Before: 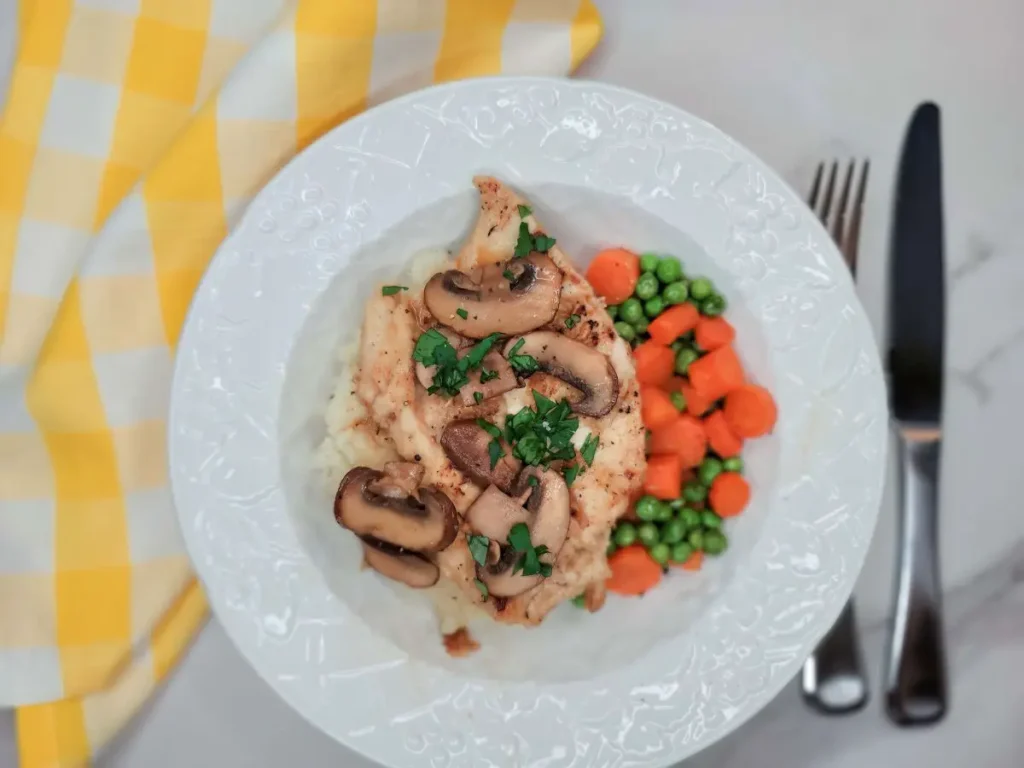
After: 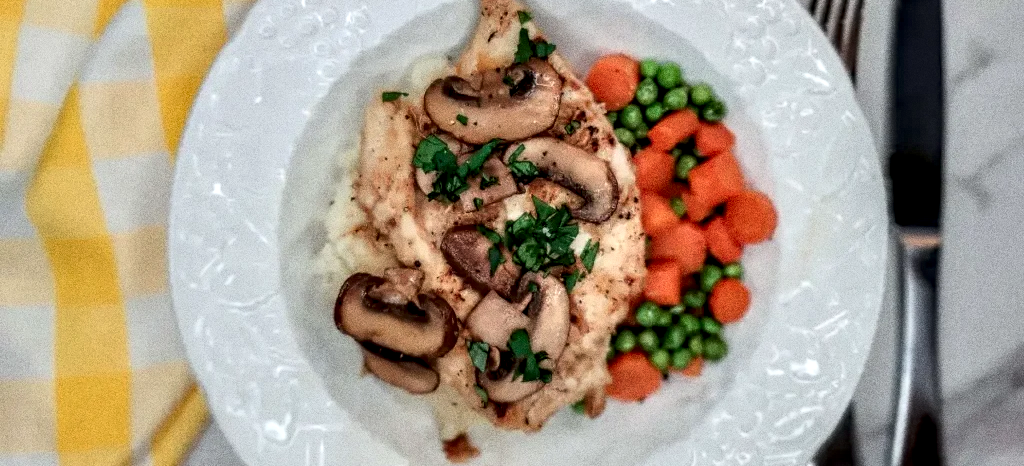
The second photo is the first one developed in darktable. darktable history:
grain: coarseness 0.09 ISO, strength 40%
crop and rotate: top 25.357%, bottom 13.942%
local contrast: highlights 19%, detail 186%
